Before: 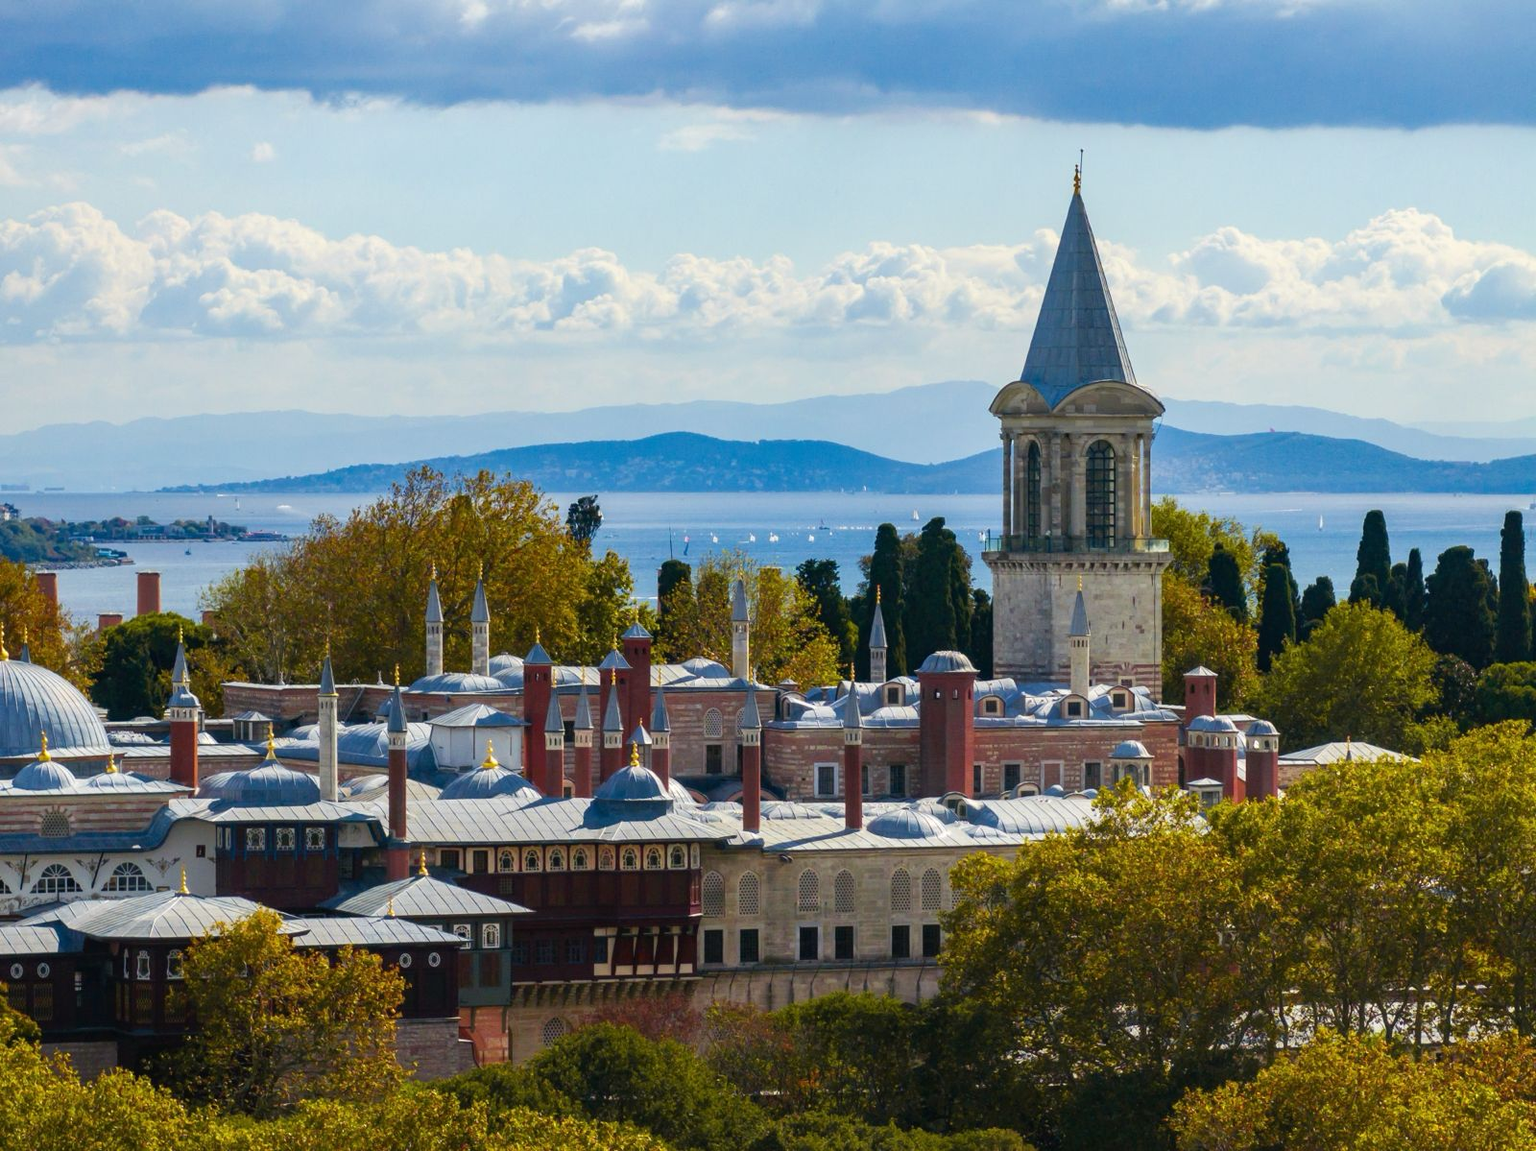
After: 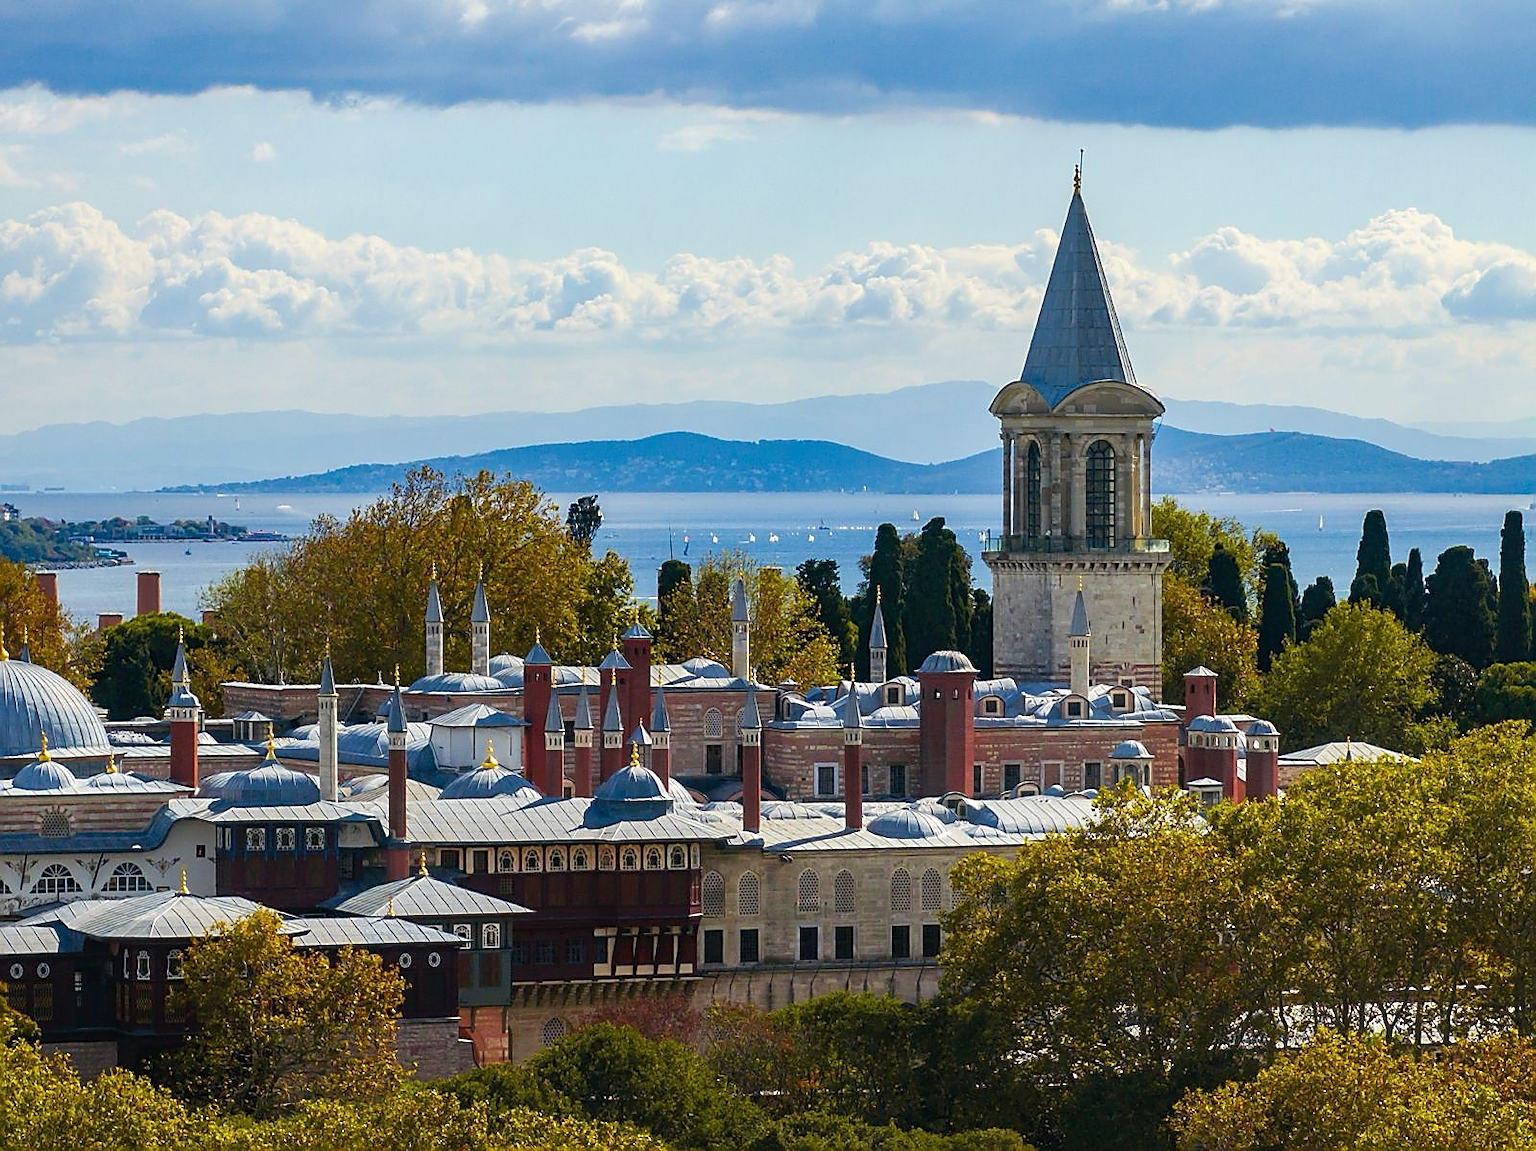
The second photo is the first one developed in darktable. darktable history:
sharpen: radius 1.401, amount 1.241, threshold 0.802
